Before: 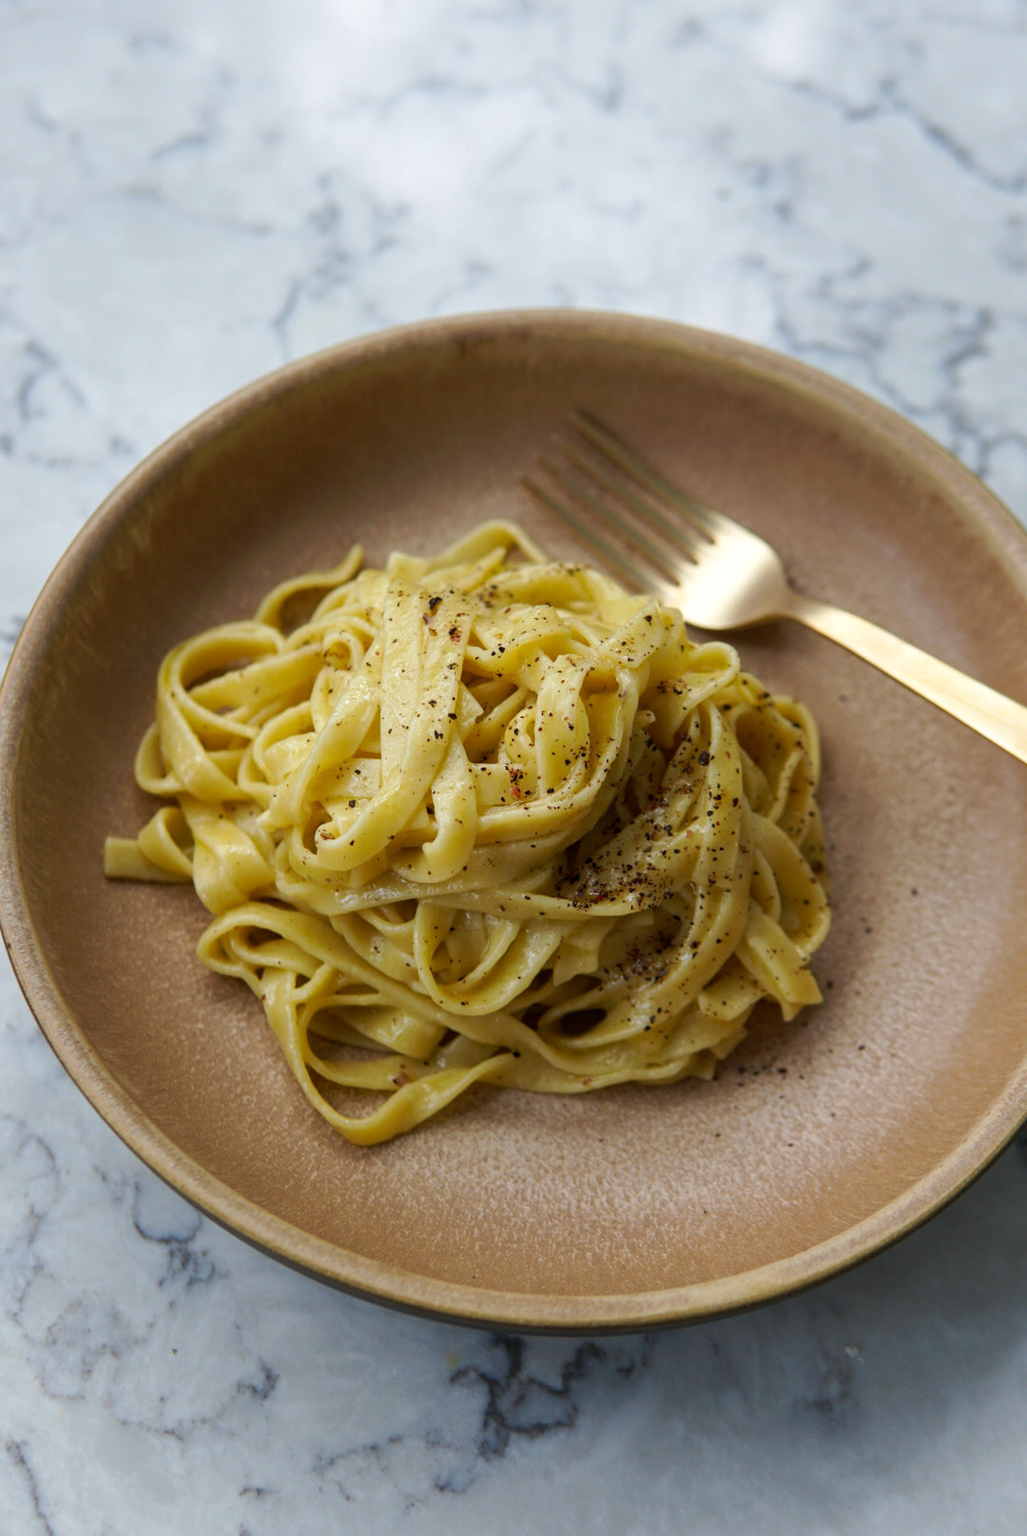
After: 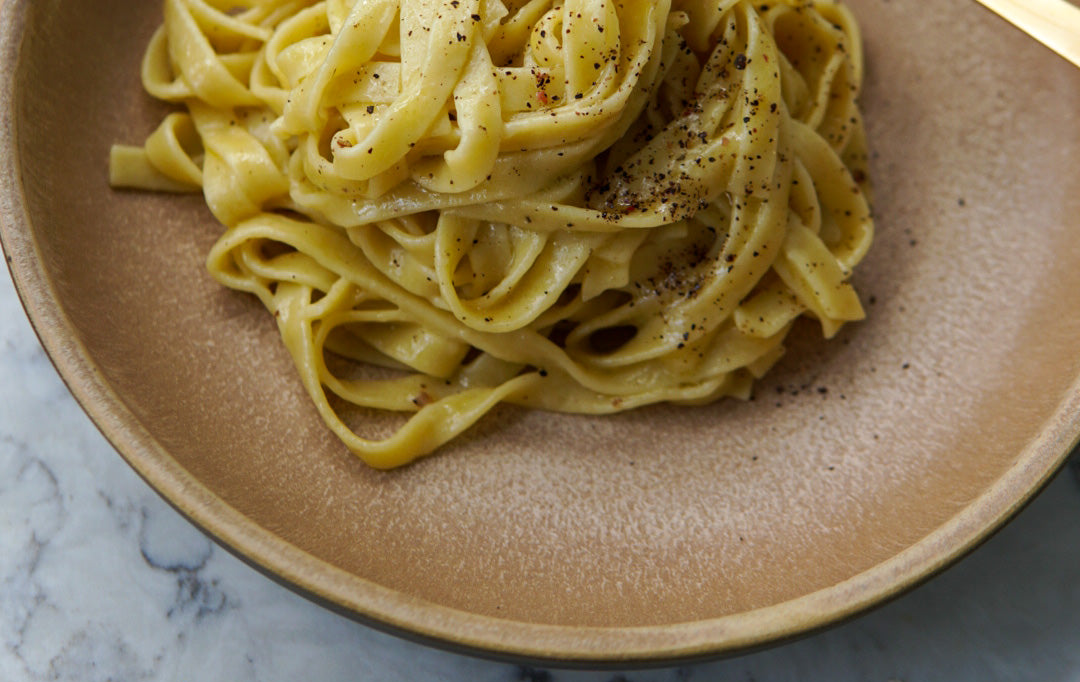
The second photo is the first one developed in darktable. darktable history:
crop: top 45.591%, bottom 12.19%
